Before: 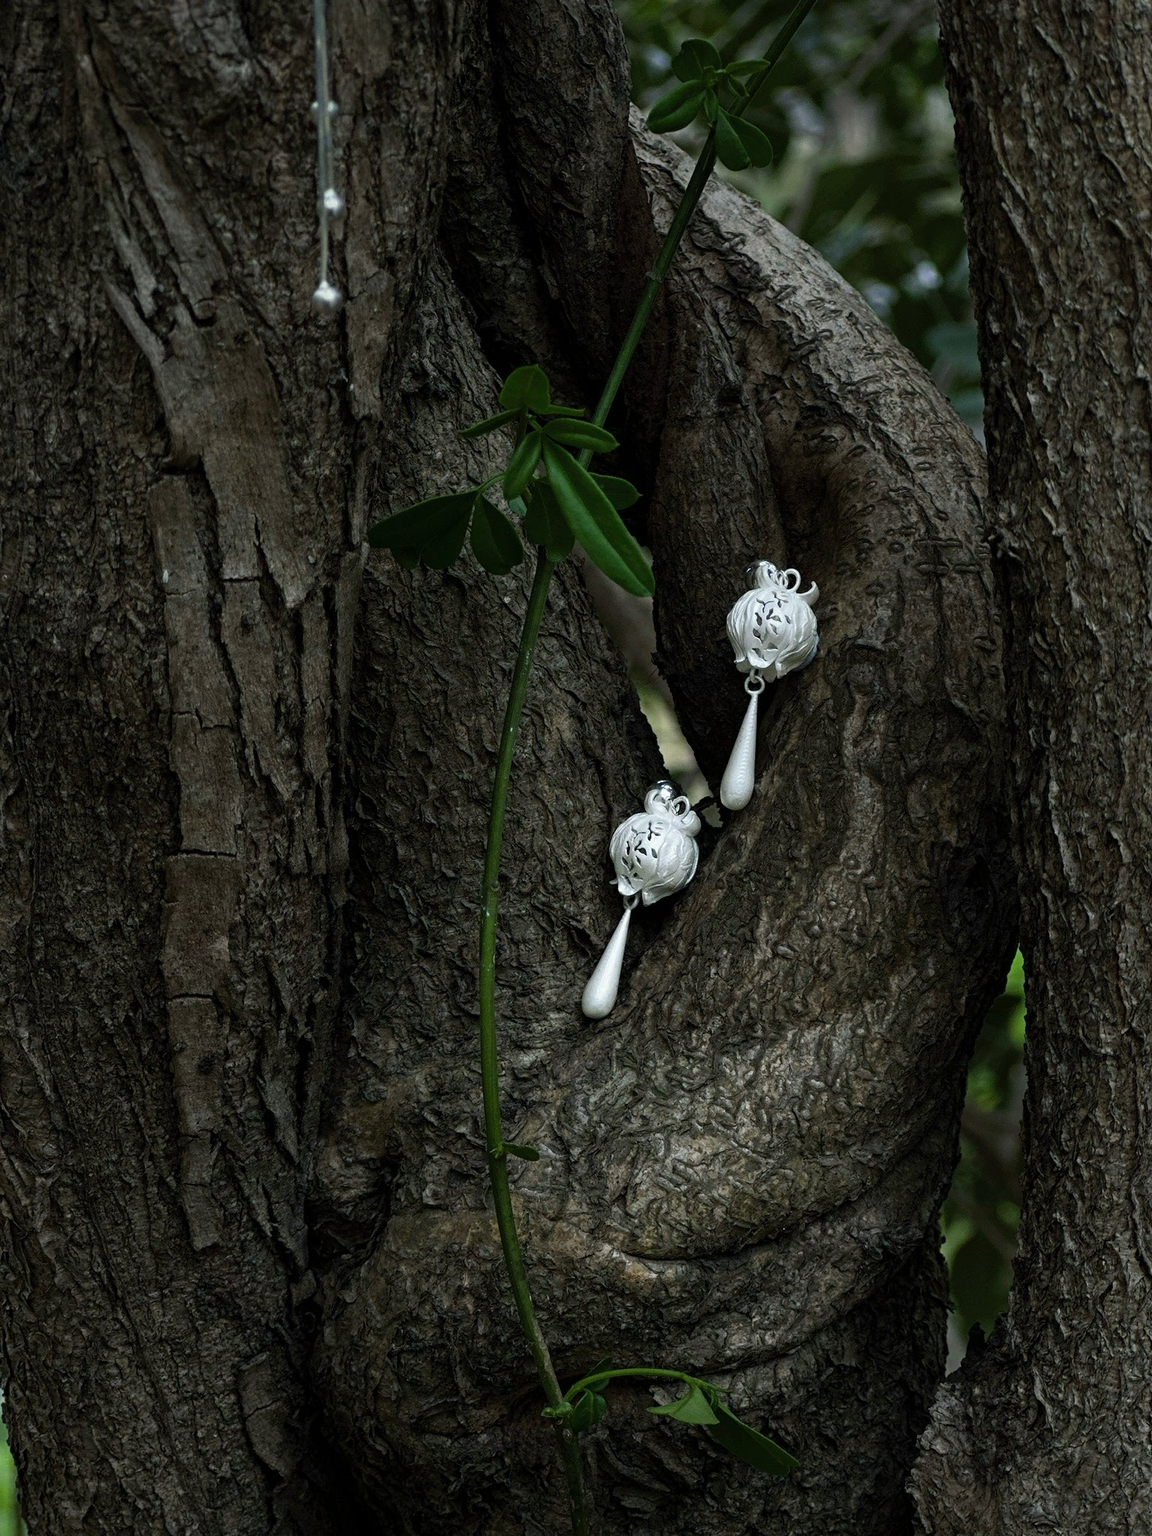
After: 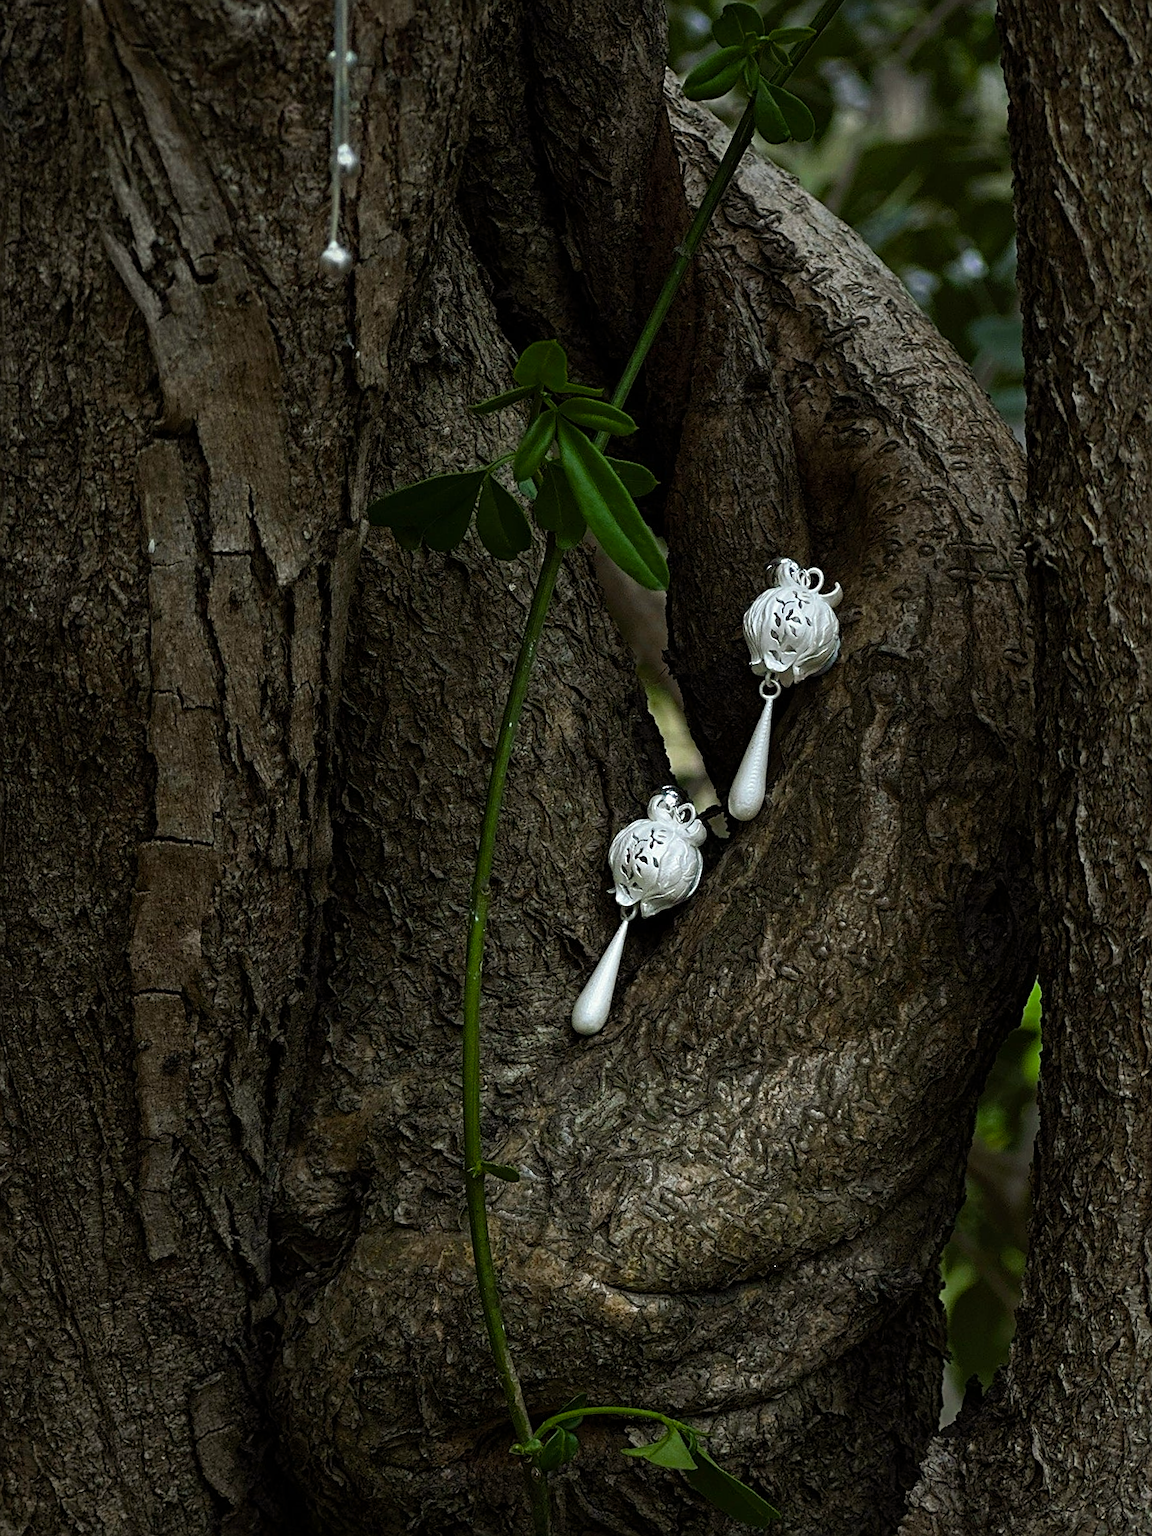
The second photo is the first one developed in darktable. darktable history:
crop and rotate: angle -2.59°
color balance rgb: power › chroma 0.687%, power › hue 60°, perceptual saturation grading › global saturation 19.942%, global vibrance 10.026%
sharpen: on, module defaults
